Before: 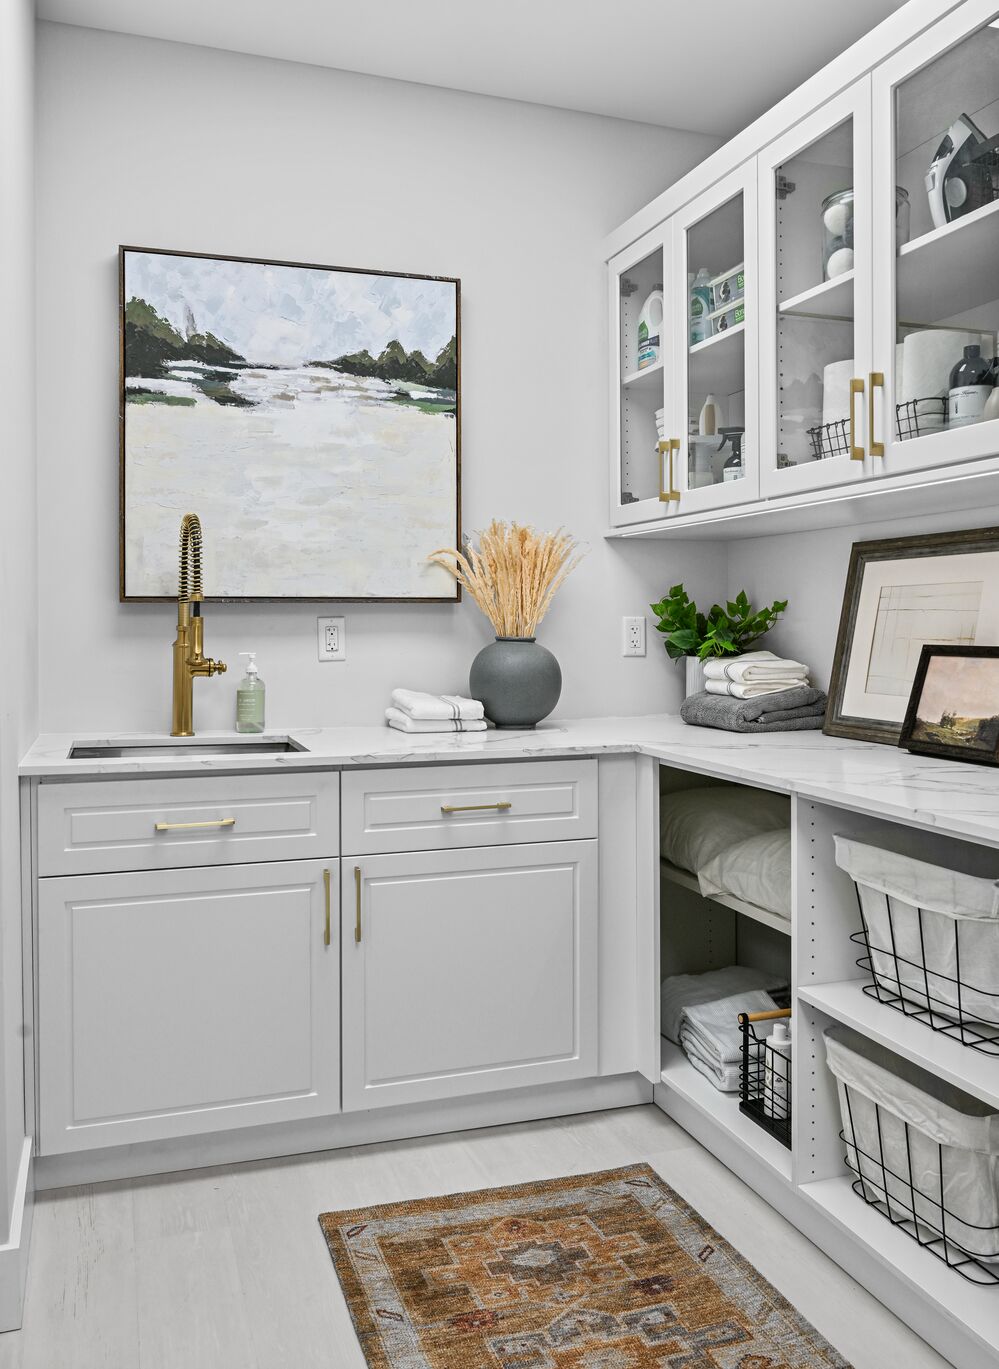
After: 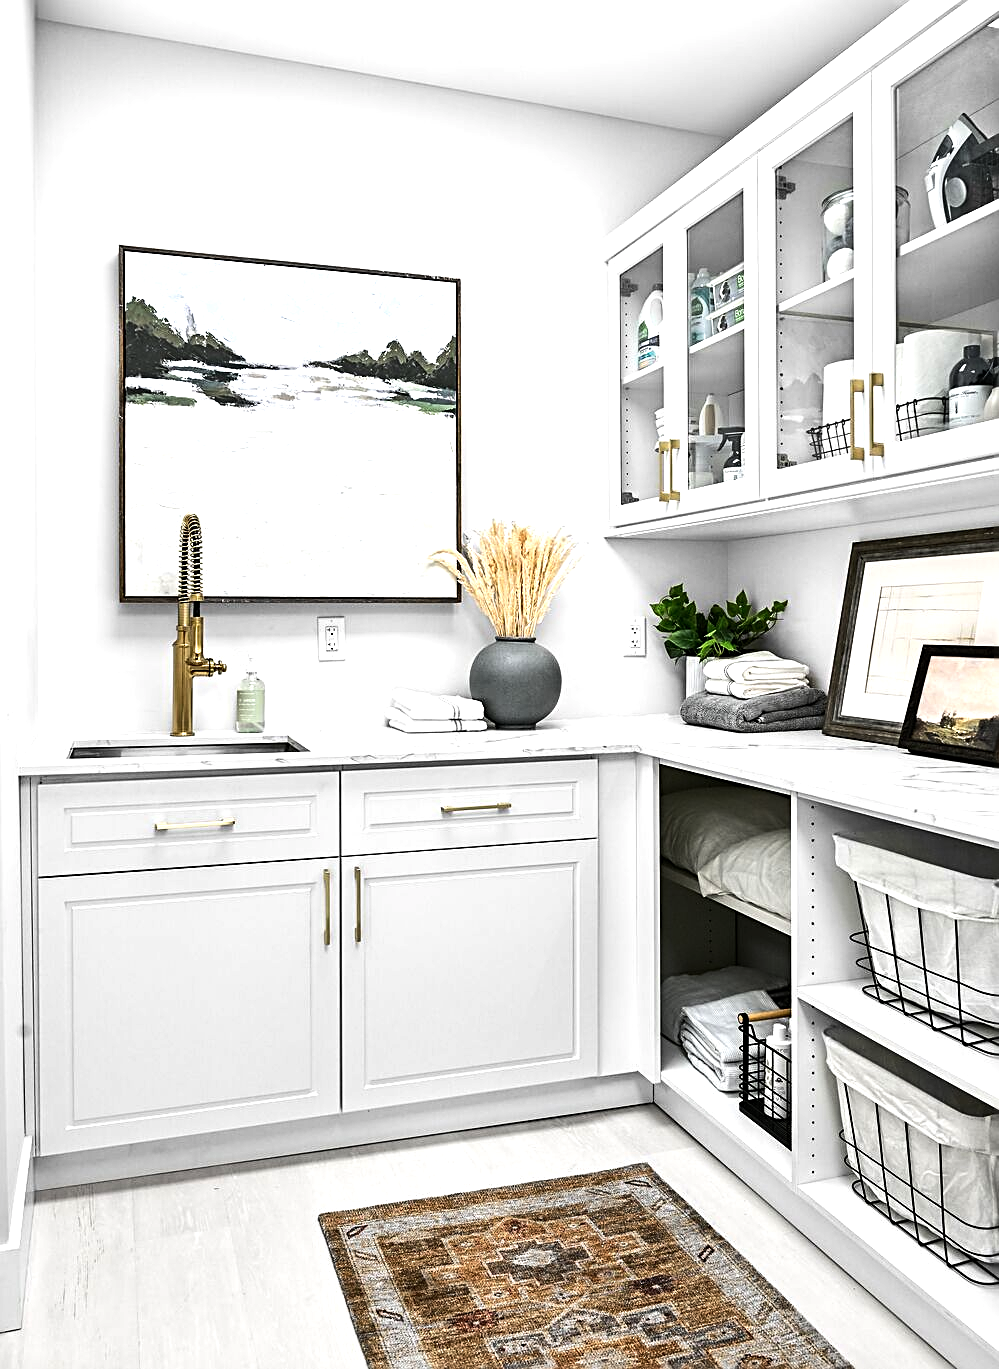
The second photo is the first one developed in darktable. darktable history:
sharpen: on, module defaults
tone equalizer: -8 EV -1.08 EV, -7 EV -1.01 EV, -6 EV -0.867 EV, -5 EV -0.578 EV, -3 EV 0.578 EV, -2 EV 0.867 EV, -1 EV 1.01 EV, +0 EV 1.08 EV, edges refinement/feathering 500, mask exposure compensation -1.57 EV, preserve details no
